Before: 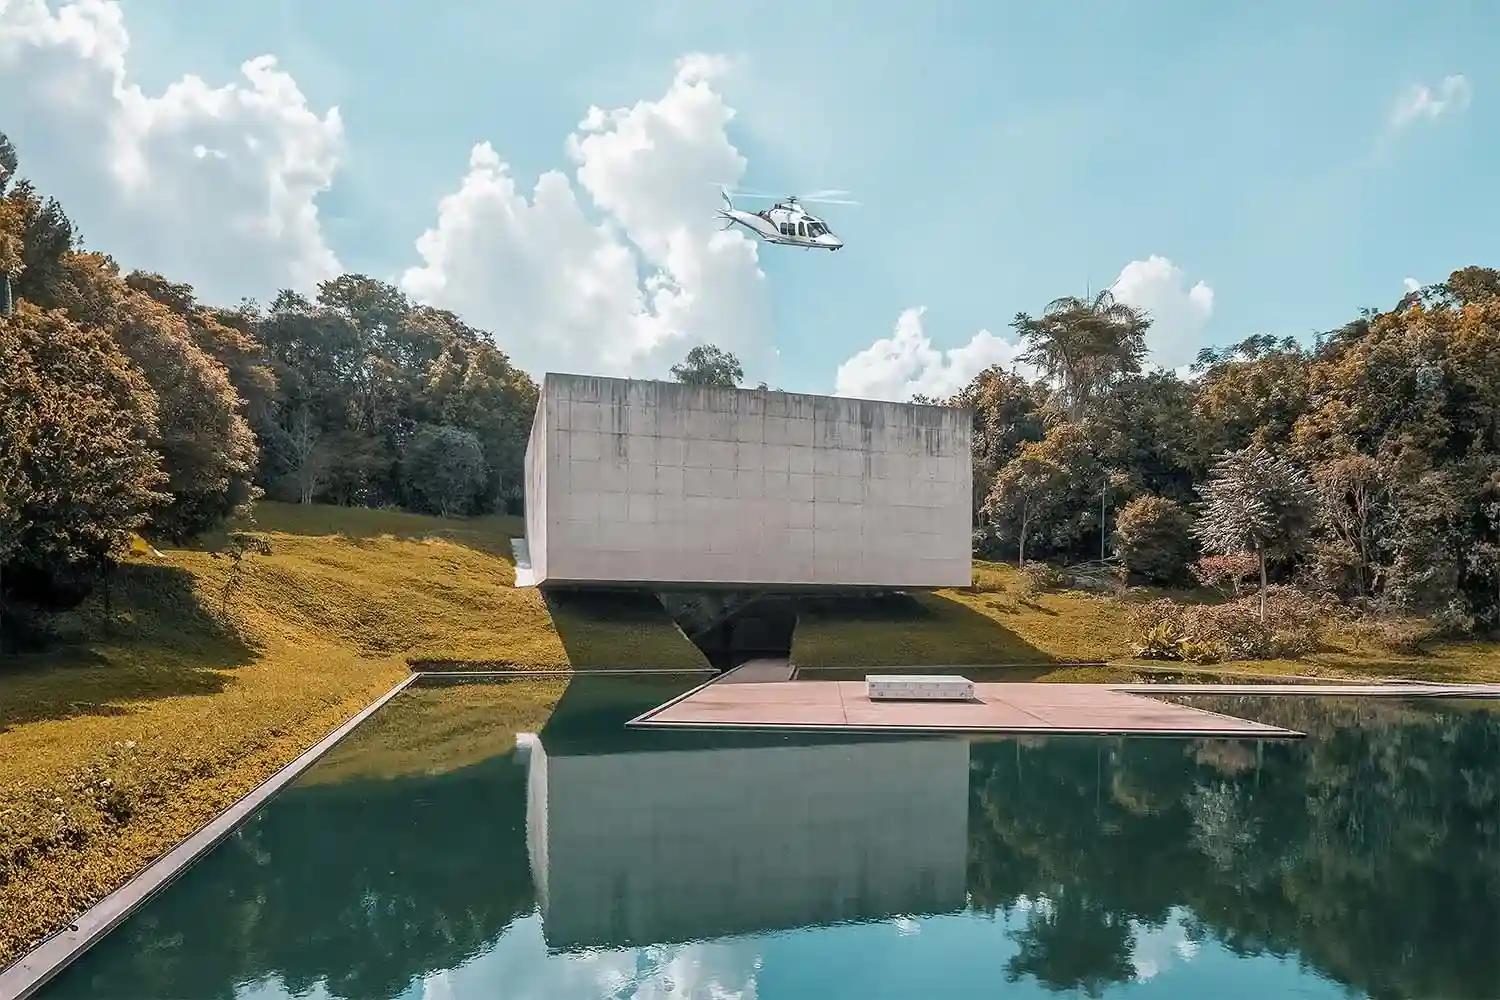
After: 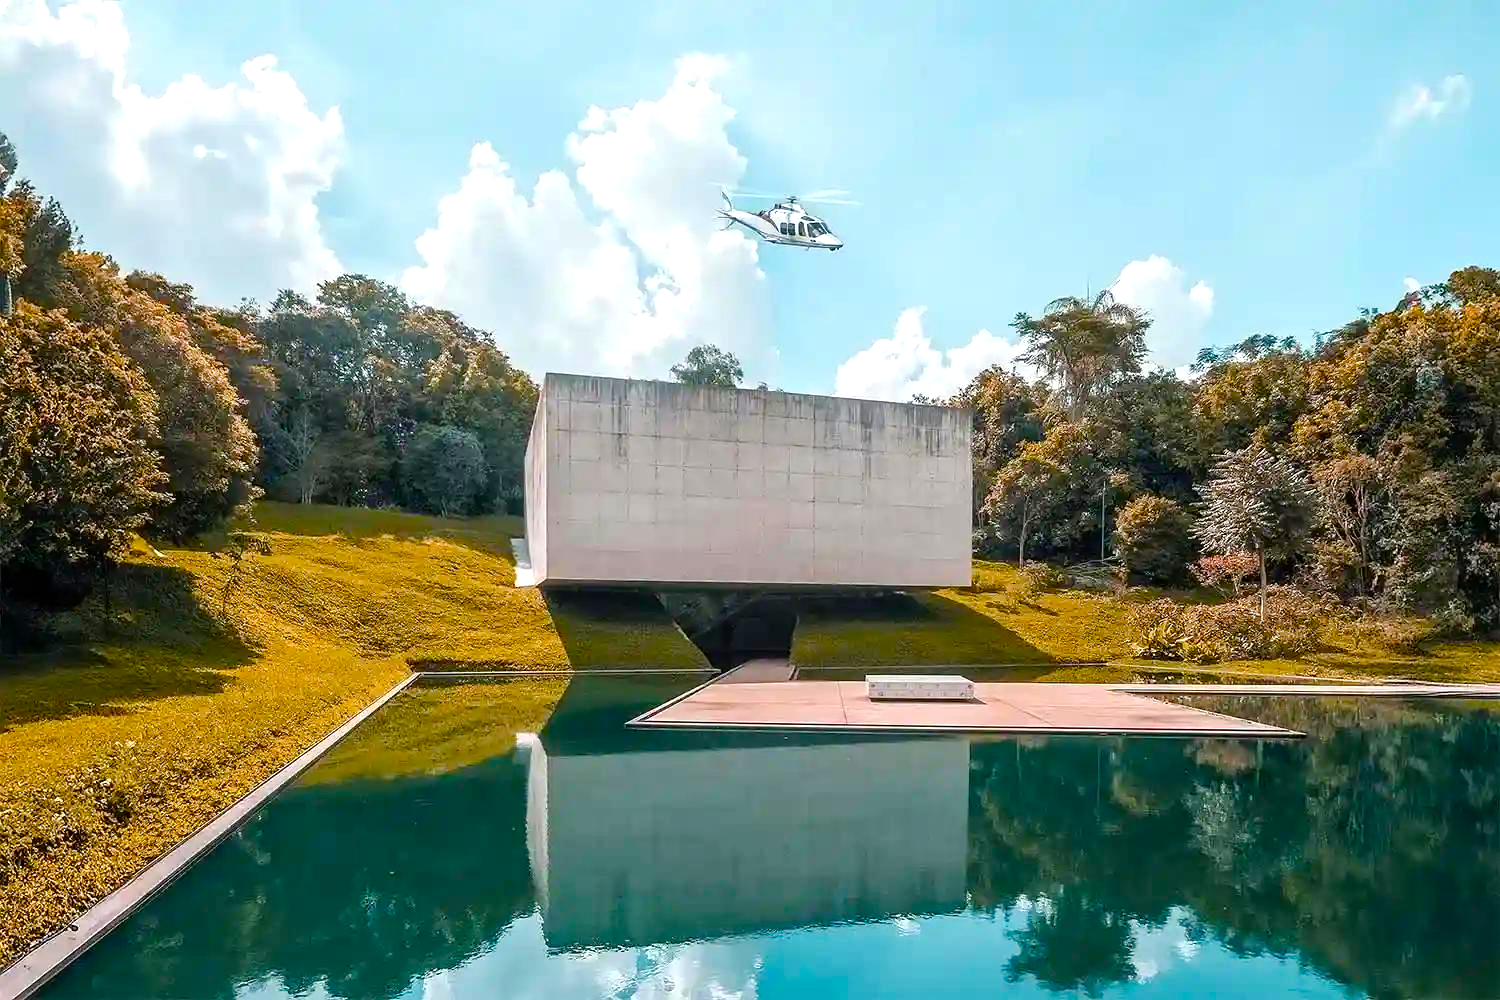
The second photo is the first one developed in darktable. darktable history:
tone equalizer: -8 EV -0.383 EV, -7 EV -0.357 EV, -6 EV -0.354 EV, -5 EV -0.183 EV, -3 EV 0.246 EV, -2 EV 0.361 EV, -1 EV 0.37 EV, +0 EV 0.393 EV
color balance rgb: perceptual saturation grading › global saturation 23.421%, perceptual saturation grading › highlights -23.766%, perceptual saturation grading › mid-tones 24.558%, perceptual saturation grading › shadows 41.165%, global vibrance 32.383%
